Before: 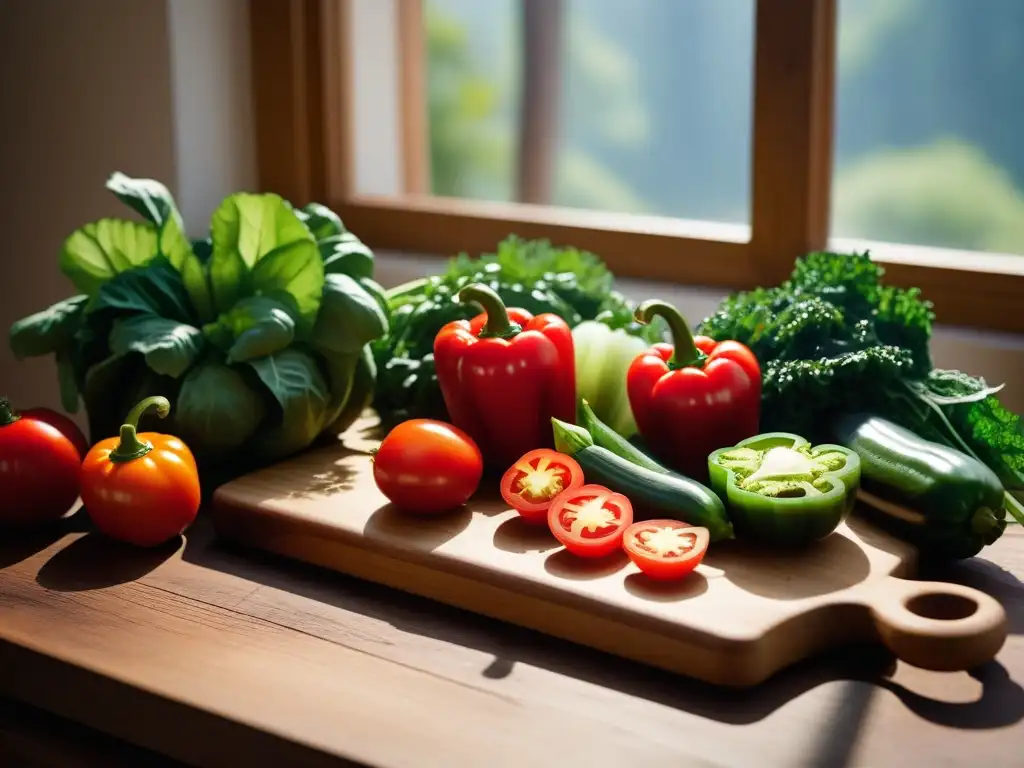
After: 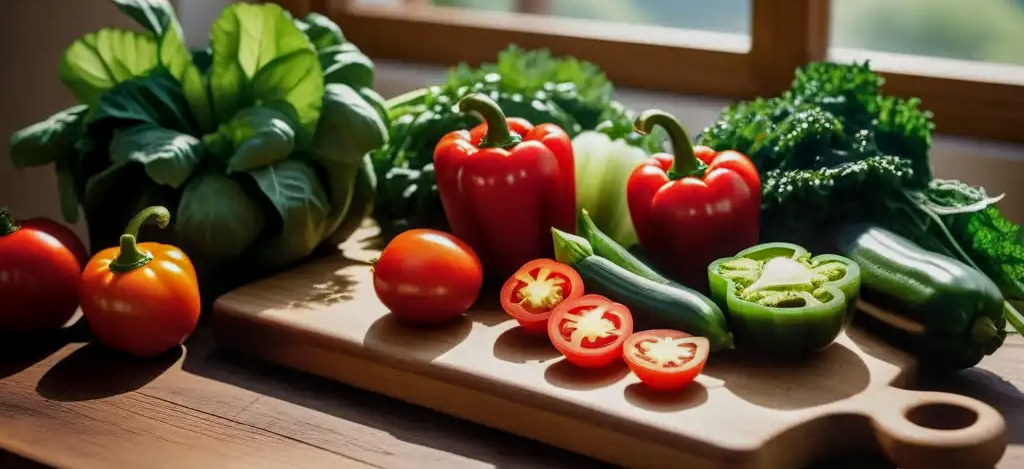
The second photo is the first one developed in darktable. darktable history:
exposure: exposure -0.248 EV, compensate highlight preservation false
crop and rotate: top 24.795%, bottom 14.036%
local contrast: on, module defaults
